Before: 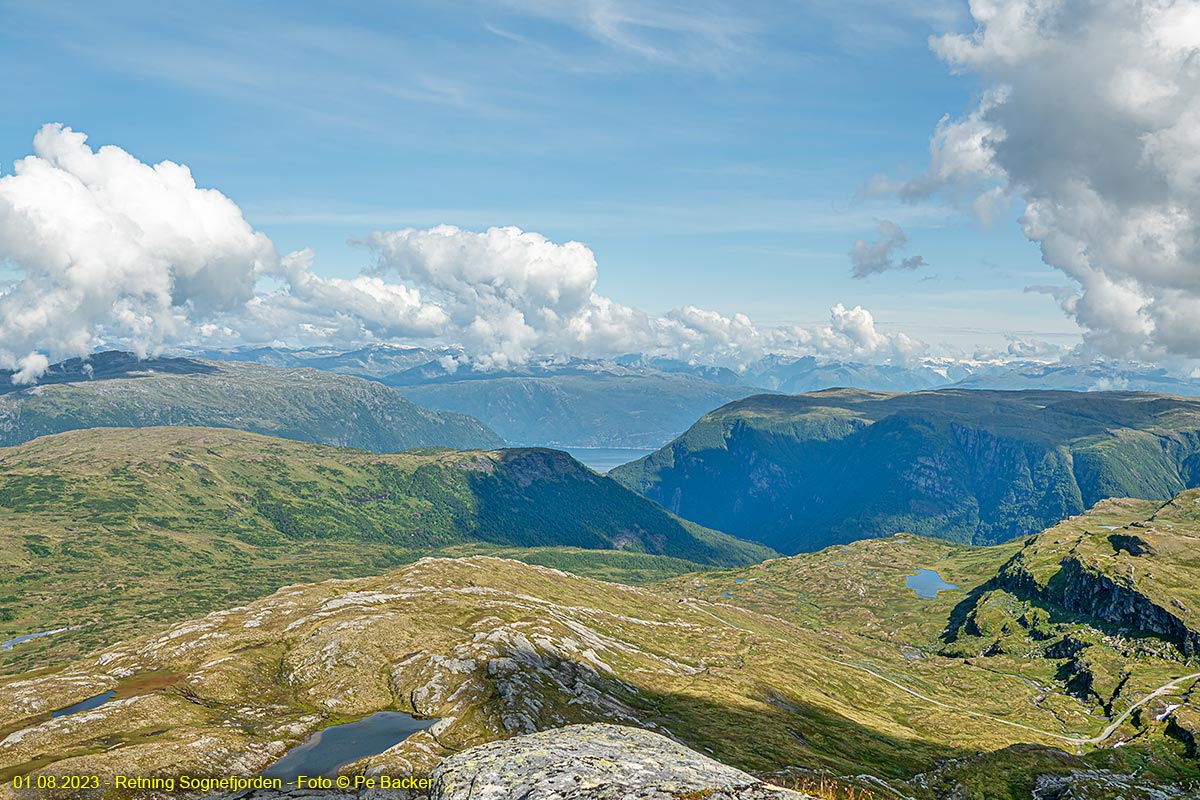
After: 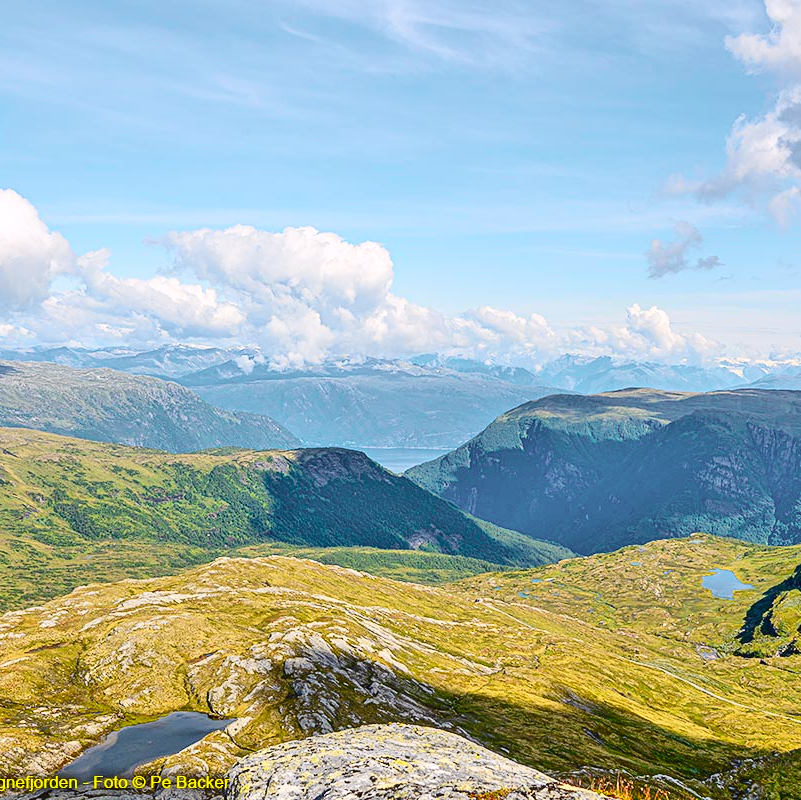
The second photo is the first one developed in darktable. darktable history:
crop: left 17.009%, right 16.215%
tone curve: curves: ch0 [(0, 0.023) (0.103, 0.087) (0.295, 0.297) (0.445, 0.531) (0.553, 0.665) (0.735, 0.843) (0.994, 1)]; ch1 [(0, 0) (0.414, 0.395) (0.447, 0.447) (0.485, 0.5) (0.512, 0.524) (0.542, 0.581) (0.581, 0.632) (0.646, 0.715) (1, 1)]; ch2 [(0, 0) (0.369, 0.388) (0.449, 0.431) (0.478, 0.471) (0.516, 0.517) (0.579, 0.624) (0.674, 0.775) (1, 1)], color space Lab, independent channels, preserve colors none
